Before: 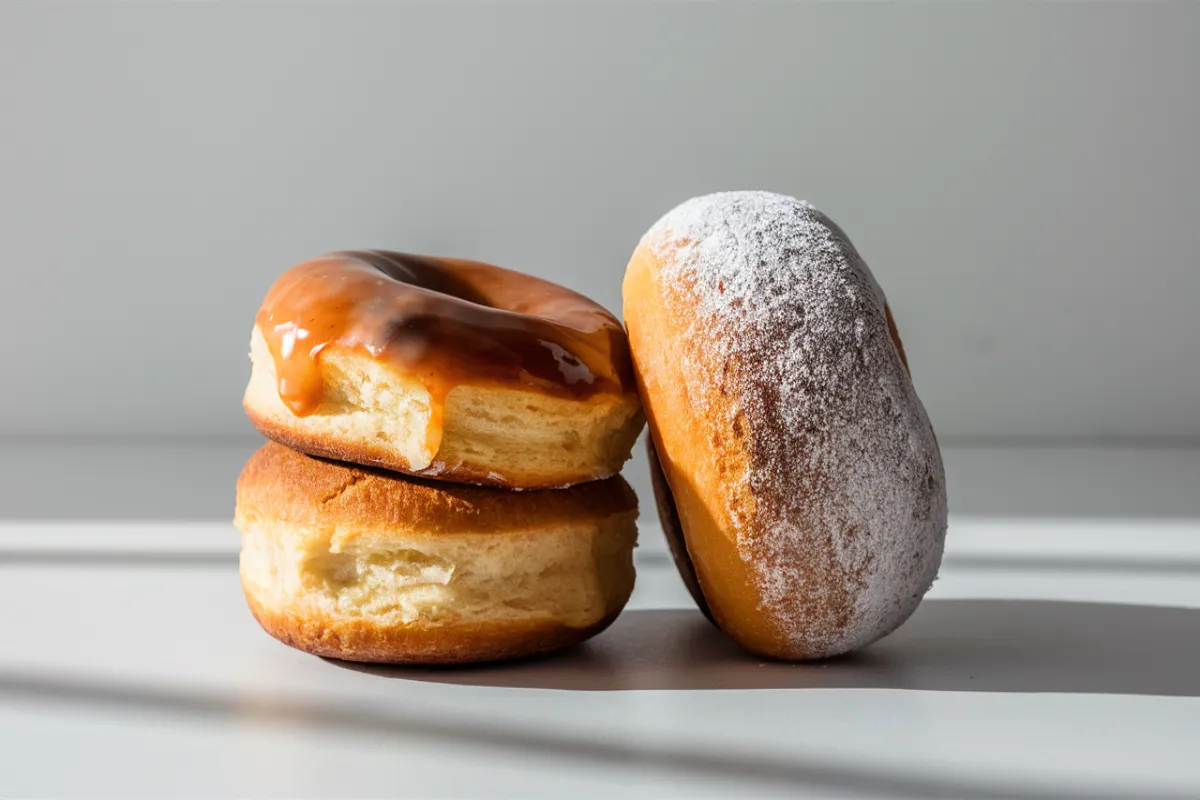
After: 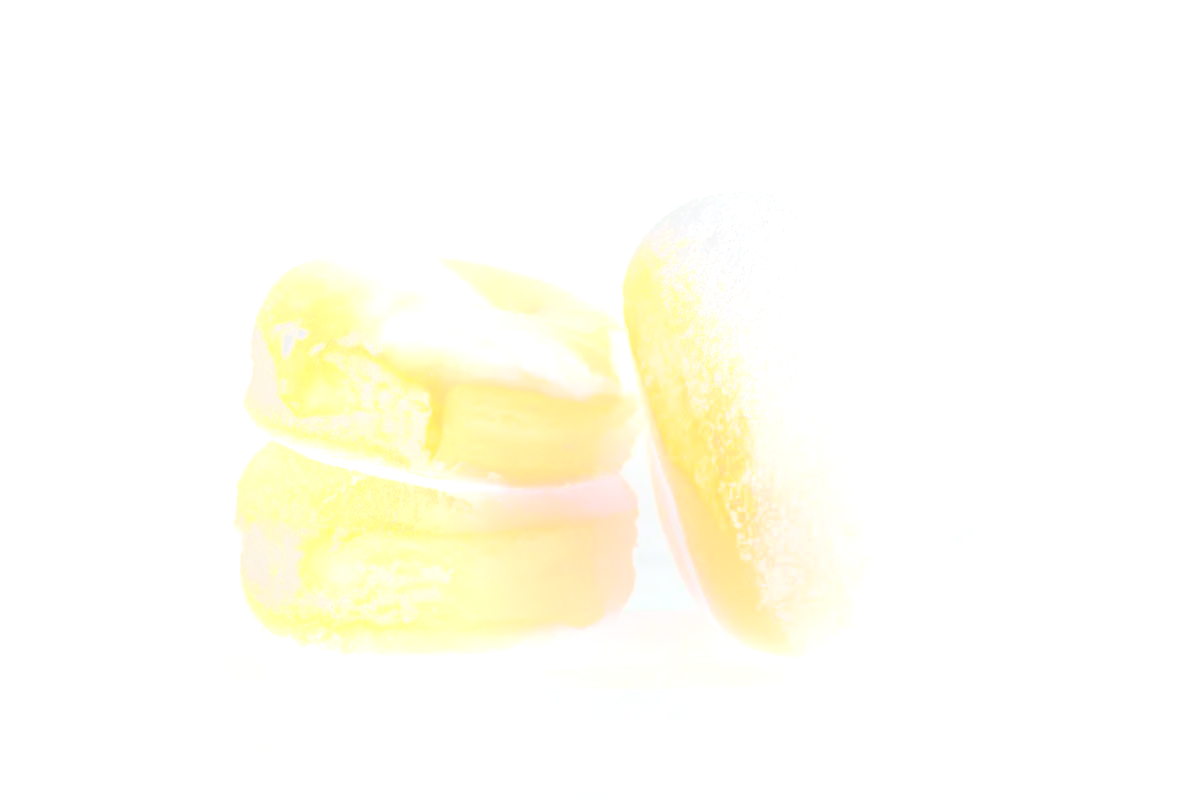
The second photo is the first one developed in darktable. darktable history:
bloom: size 25%, threshold 5%, strength 90%
shadows and highlights: radius 110.86, shadows 51.09, white point adjustment 9.16, highlights -4.17, highlights color adjustment 32.2%, soften with gaussian
